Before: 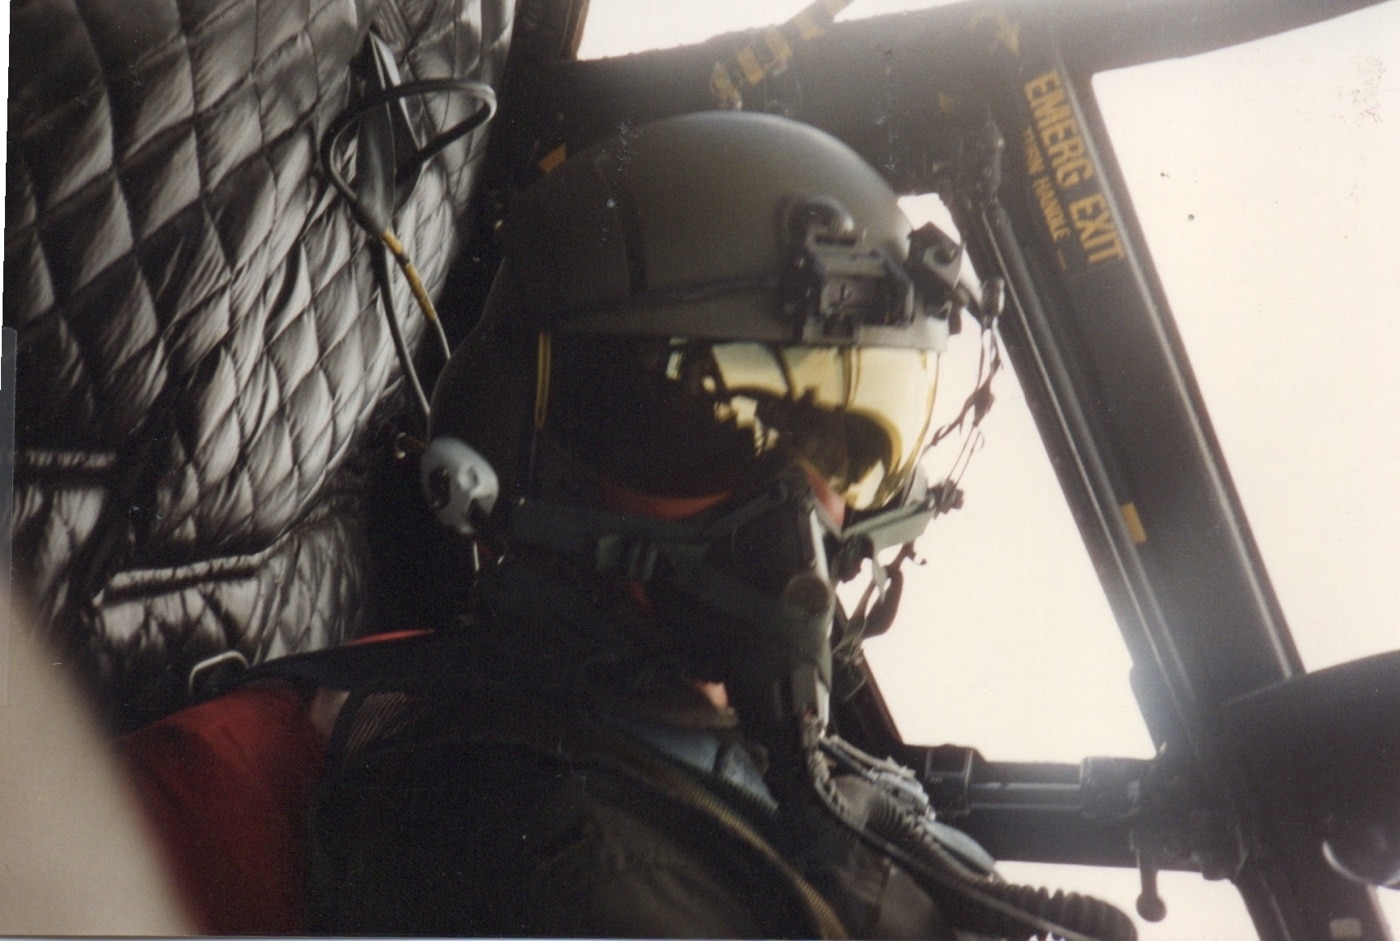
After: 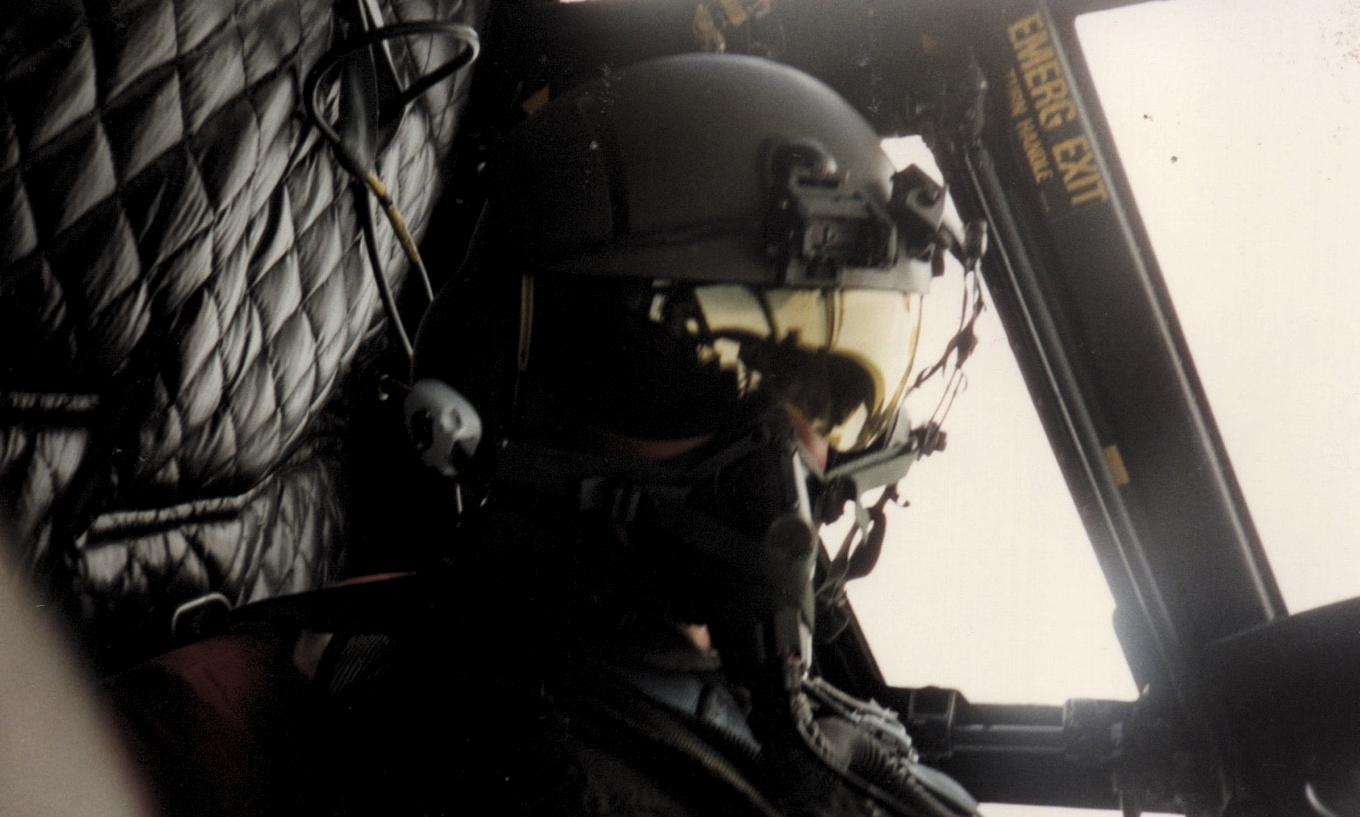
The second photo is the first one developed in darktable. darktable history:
levels: black 3.89%, levels [0.116, 0.574, 1]
crop: left 1.255%, top 6.164%, right 1.553%, bottom 6.984%
